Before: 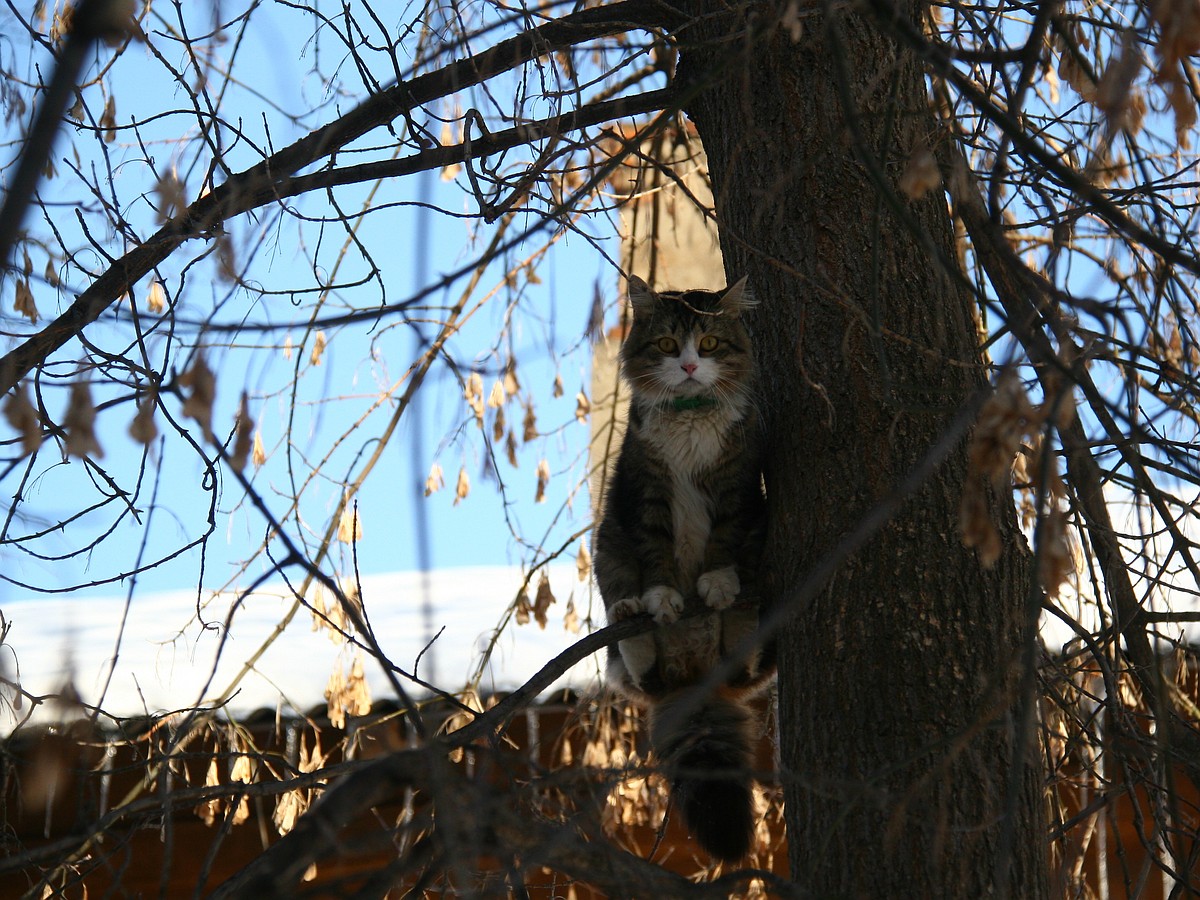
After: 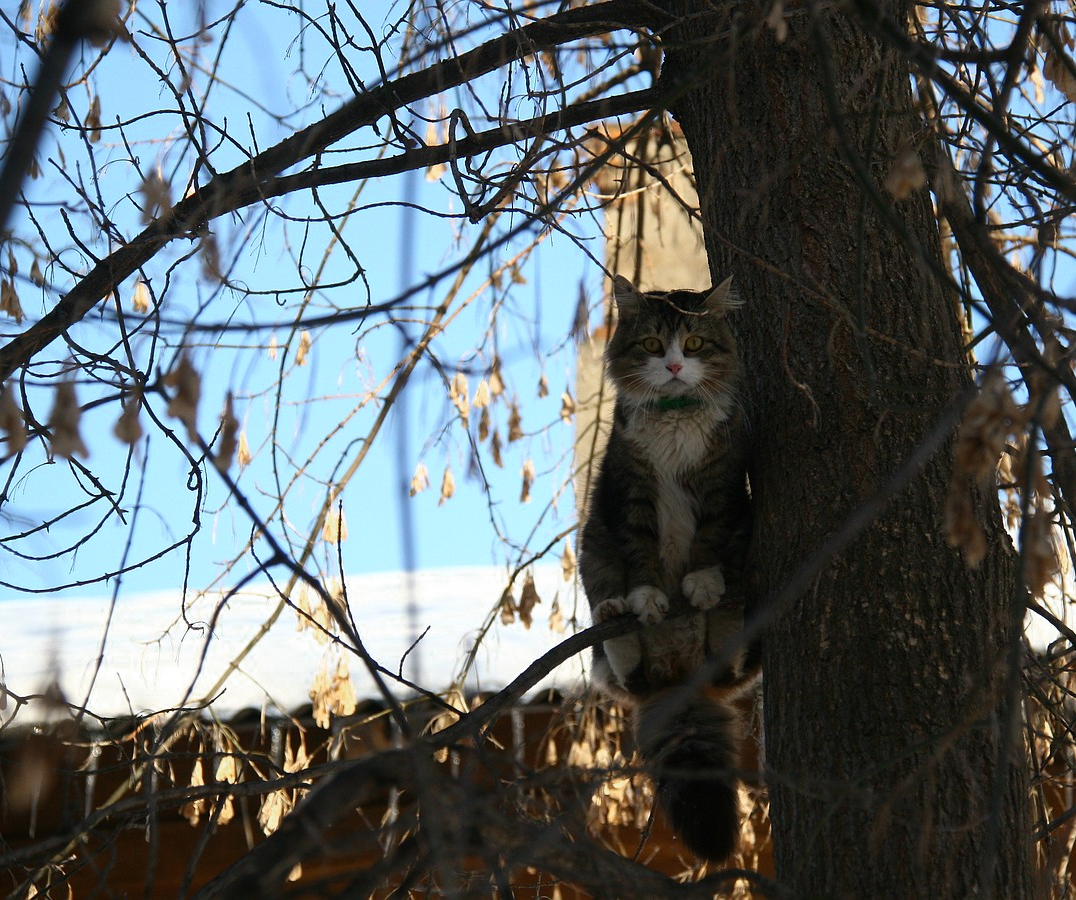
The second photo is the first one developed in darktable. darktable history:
crop and rotate: left 1.309%, right 8.978%
color zones: curves: ch0 [(0, 0.558) (0.143, 0.548) (0.286, 0.447) (0.429, 0.259) (0.571, 0.5) (0.714, 0.5) (0.857, 0.593) (1, 0.558)]; ch1 [(0, 0.543) (0.01, 0.544) (0.12, 0.492) (0.248, 0.458) (0.5, 0.534) (0.748, 0.5) (0.99, 0.469) (1, 0.543)]; ch2 [(0, 0.507) (0.143, 0.522) (0.286, 0.505) (0.429, 0.5) (0.571, 0.5) (0.714, 0.5) (0.857, 0.5) (1, 0.507)]
